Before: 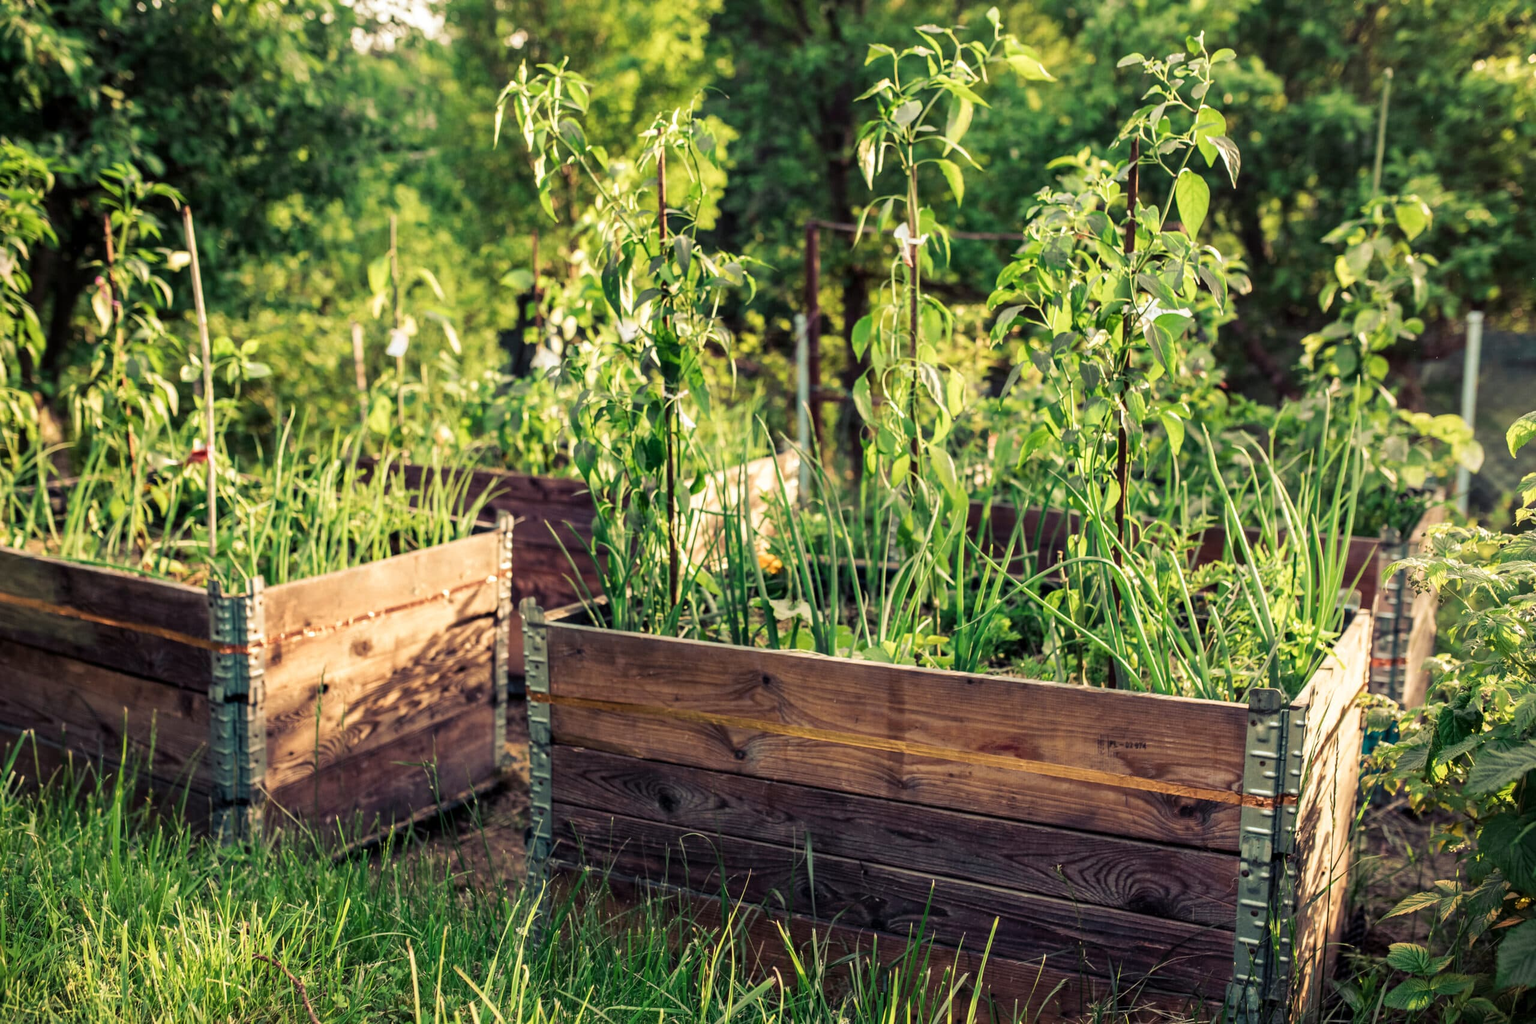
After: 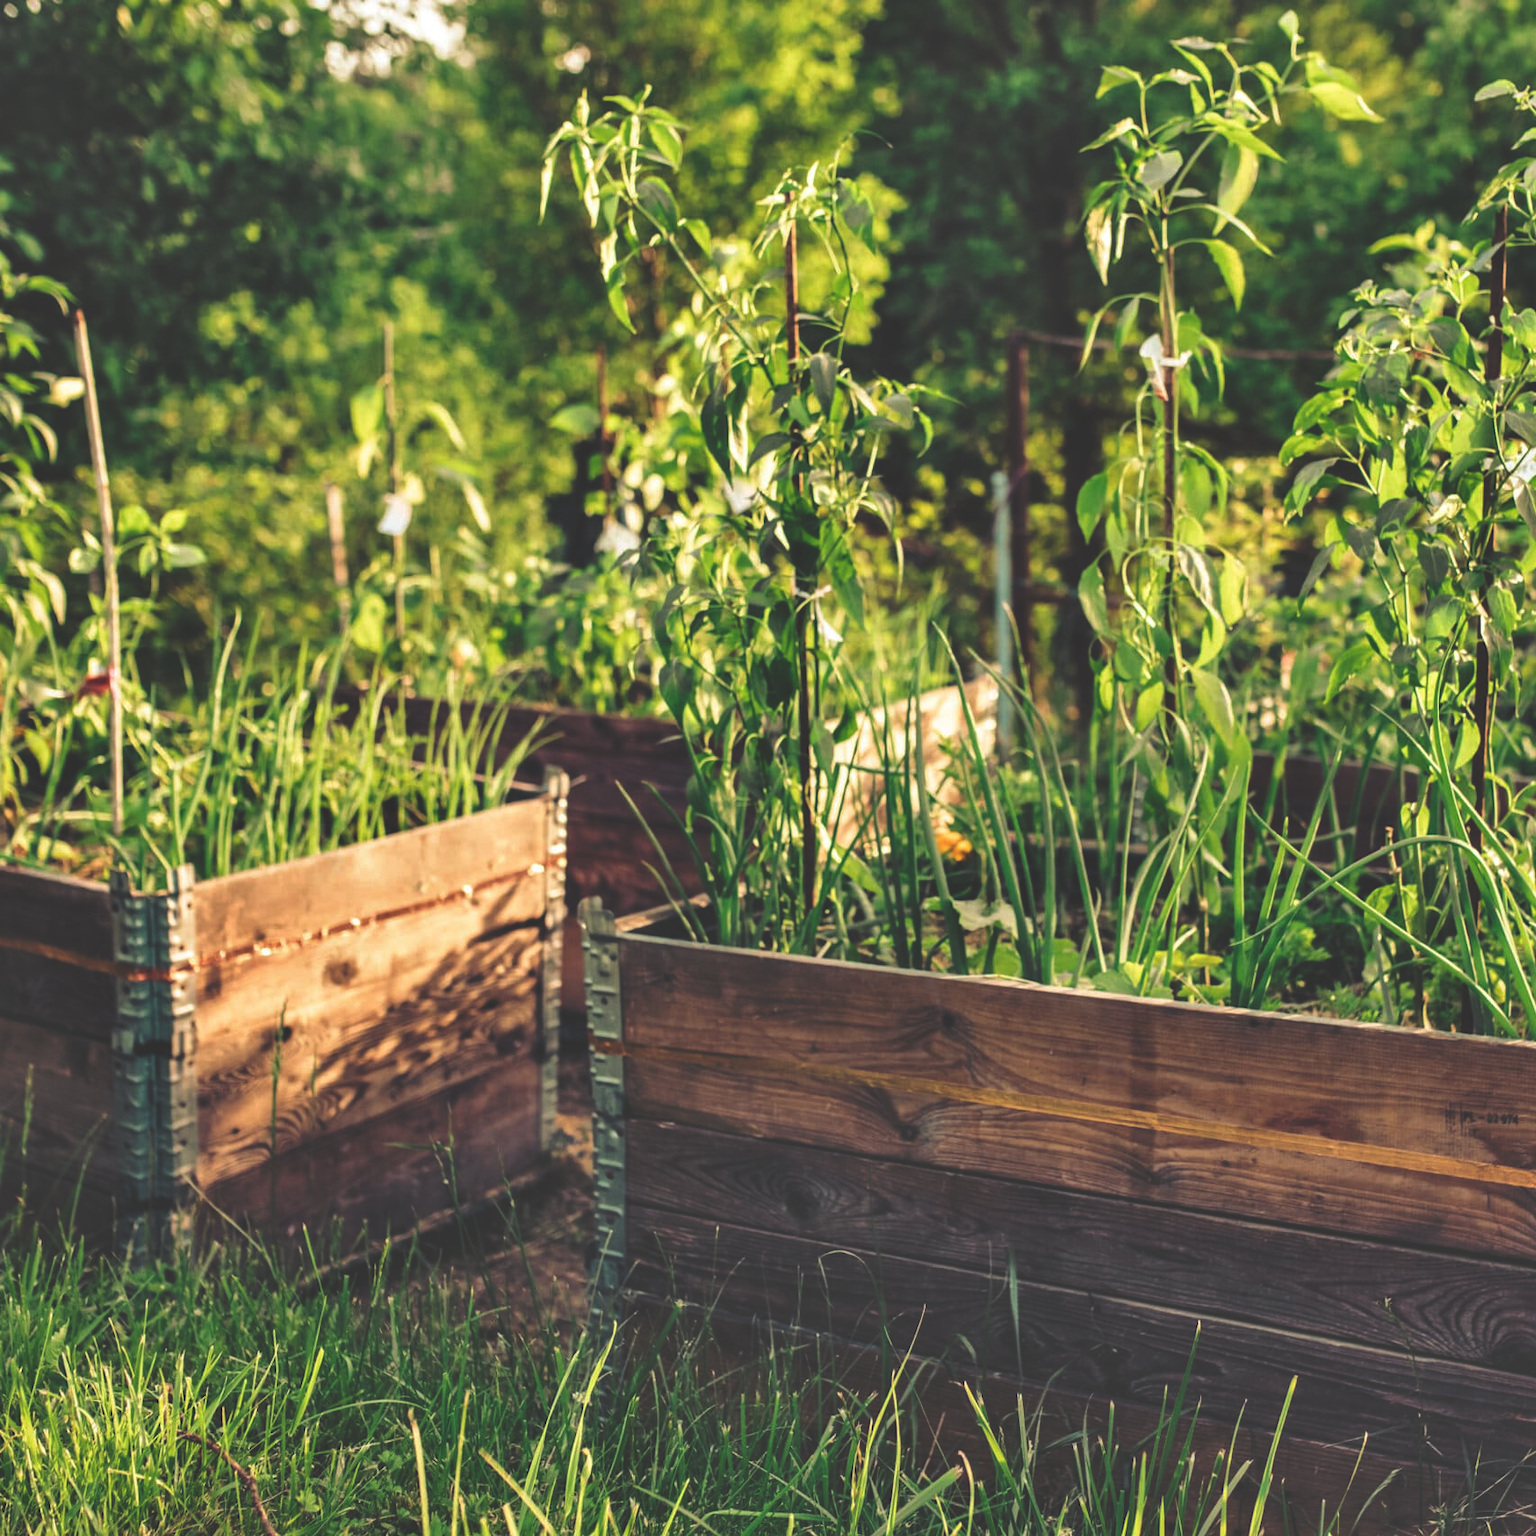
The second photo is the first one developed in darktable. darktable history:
crop and rotate: left 8.786%, right 24.548%
shadows and highlights: soften with gaussian
rgb curve: curves: ch0 [(0, 0.186) (0.314, 0.284) (0.775, 0.708) (1, 1)], compensate middle gray true, preserve colors none
